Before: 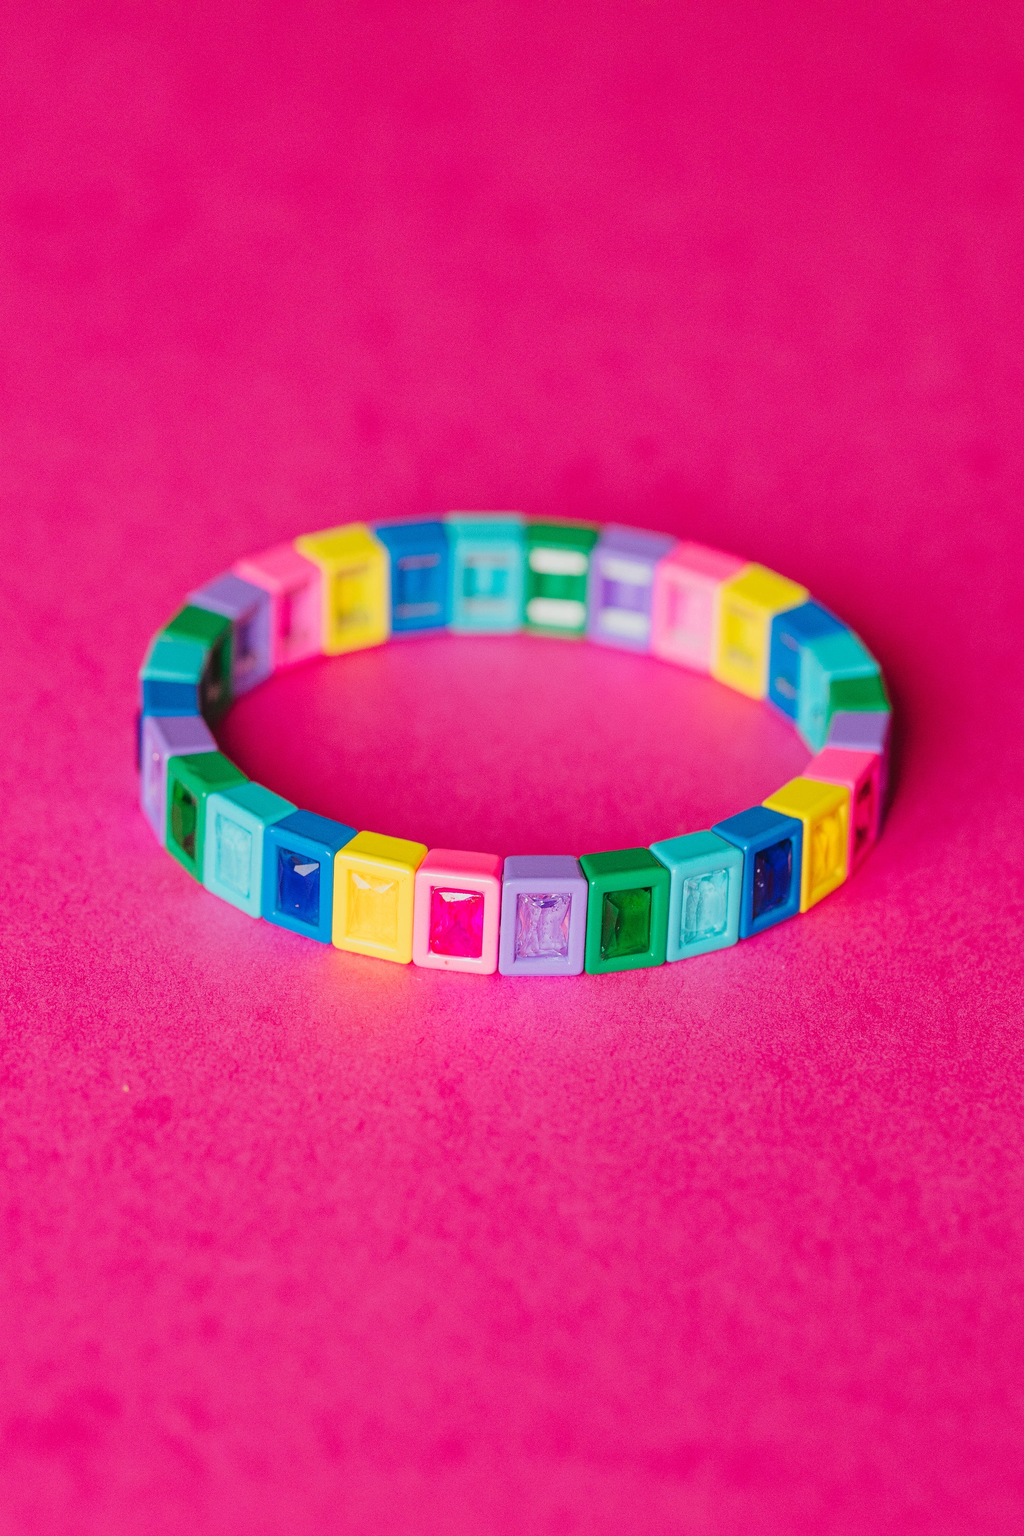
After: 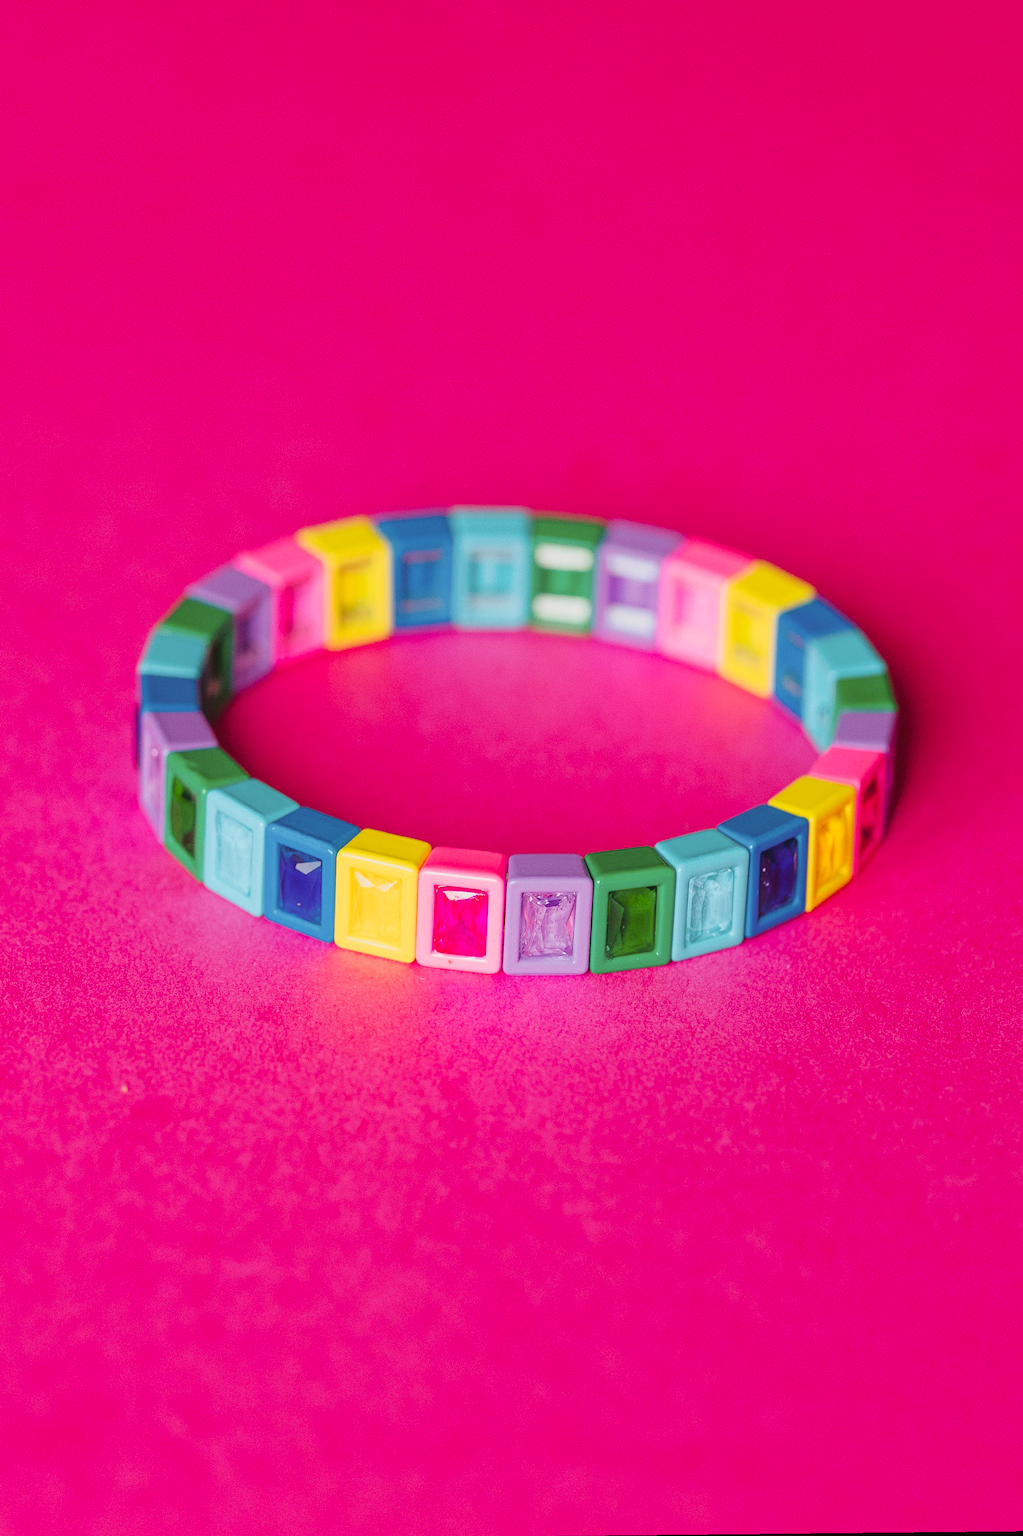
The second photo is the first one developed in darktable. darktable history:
rotate and perspective: rotation 0.174°, lens shift (vertical) 0.013, lens shift (horizontal) 0.019, shear 0.001, automatic cropping original format, crop left 0.007, crop right 0.991, crop top 0.016, crop bottom 0.997
tone curve: curves: ch0 [(0, 0.024) (0.119, 0.146) (0.474, 0.464) (0.718, 0.721) (0.817, 0.839) (1, 0.998)]; ch1 [(0, 0) (0.377, 0.416) (0.439, 0.451) (0.477, 0.477) (0.501, 0.504) (0.538, 0.544) (0.58, 0.602) (0.664, 0.676) (0.783, 0.804) (1, 1)]; ch2 [(0, 0) (0.38, 0.405) (0.463, 0.456) (0.498, 0.497) (0.524, 0.535) (0.578, 0.576) (0.648, 0.665) (1, 1)], color space Lab, independent channels, preserve colors none
